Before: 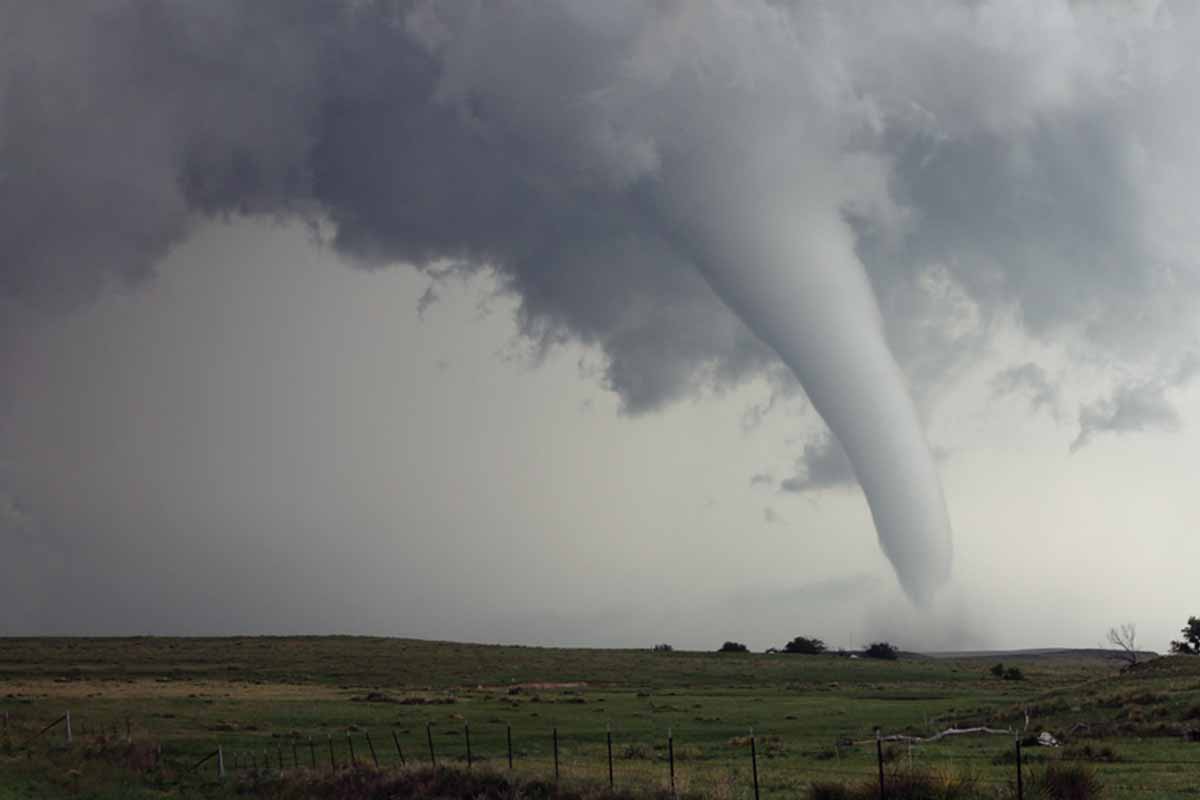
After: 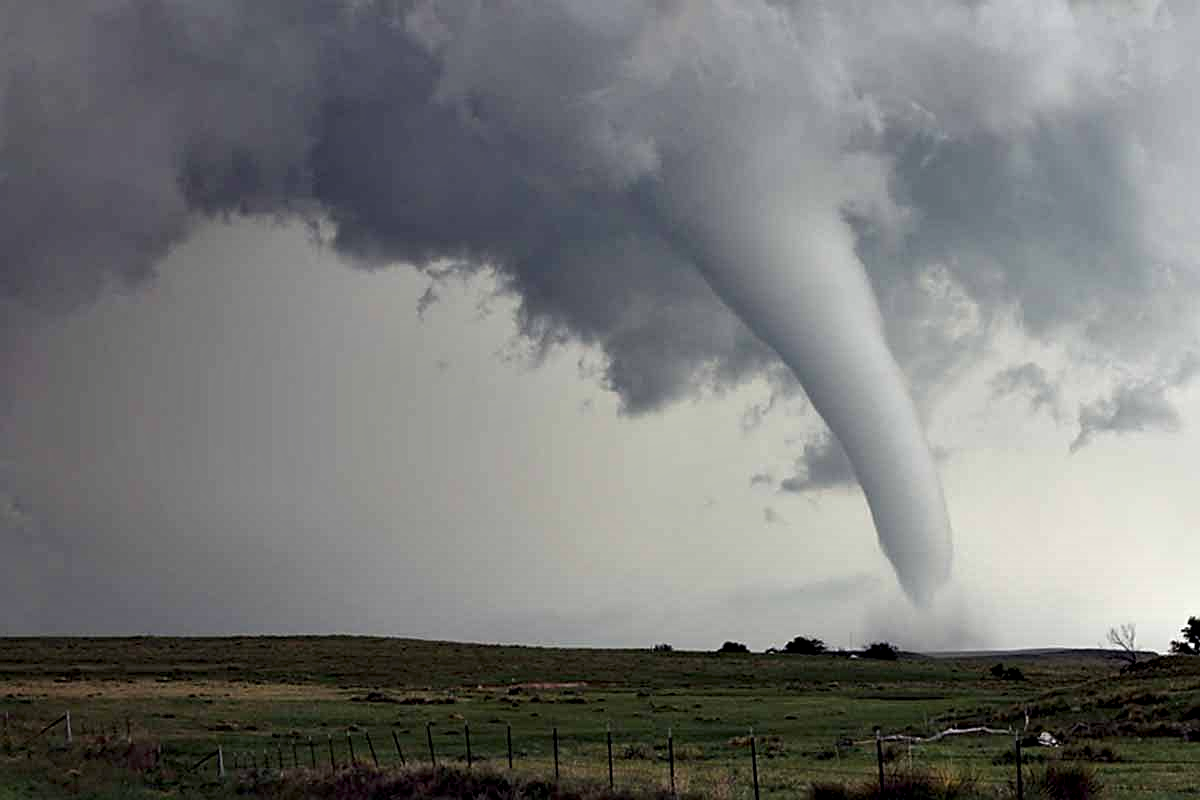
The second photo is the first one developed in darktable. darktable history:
contrast equalizer: octaves 7, y [[0.6 ×6], [0.55 ×6], [0 ×6], [0 ×6], [0 ×6]]
sharpen: on, module defaults
